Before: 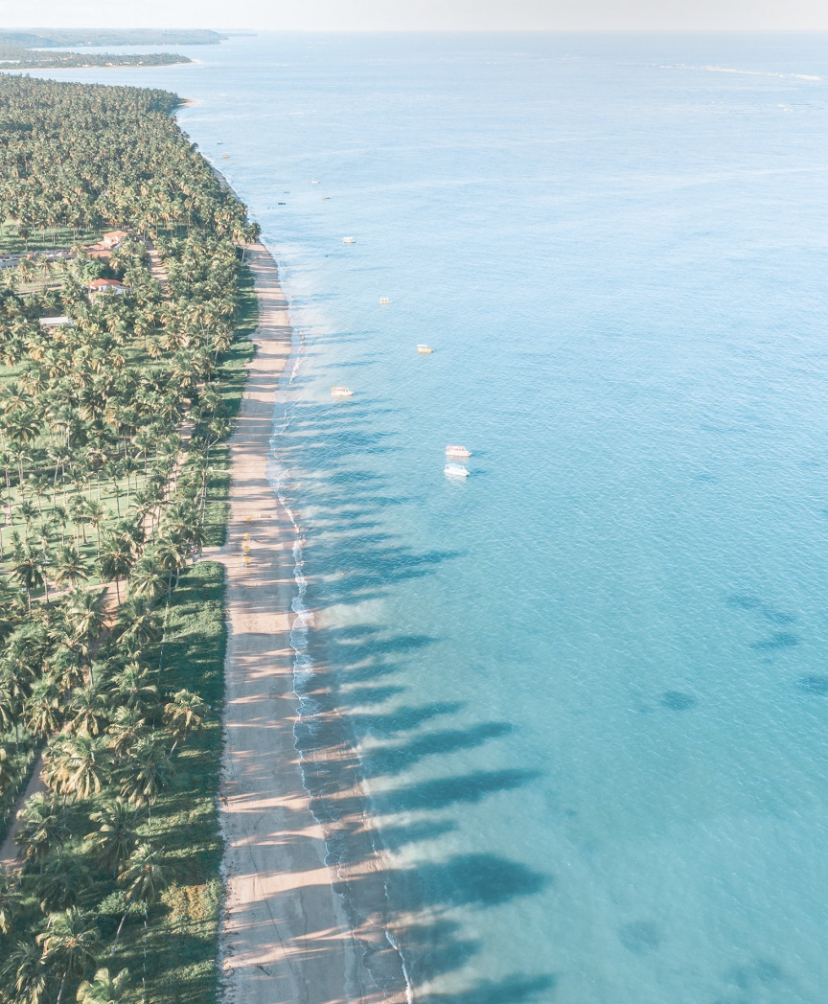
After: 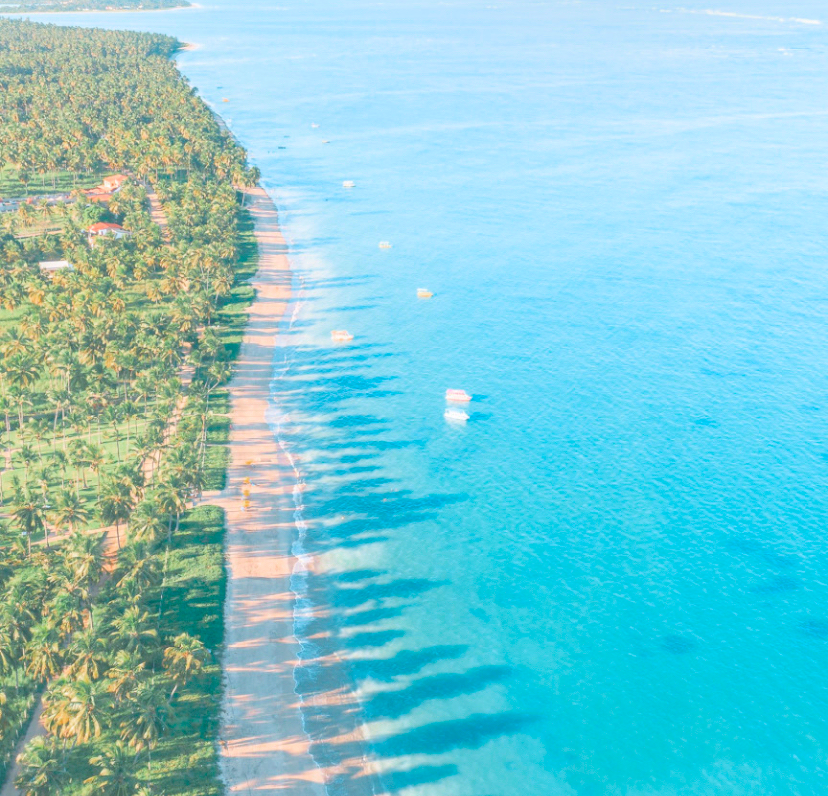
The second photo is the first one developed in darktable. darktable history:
color zones: curves: ch0 [(0, 0.425) (0.143, 0.422) (0.286, 0.42) (0.429, 0.419) (0.571, 0.419) (0.714, 0.42) (0.857, 0.422) (1, 0.425)]; ch1 [(0, 0.666) (0.143, 0.669) (0.286, 0.671) (0.429, 0.67) (0.571, 0.67) (0.714, 0.67) (0.857, 0.67) (1, 0.666)]
contrast brightness saturation: contrast 0.103, brightness 0.316, saturation 0.15
crop and rotate: top 5.66%, bottom 14.981%
